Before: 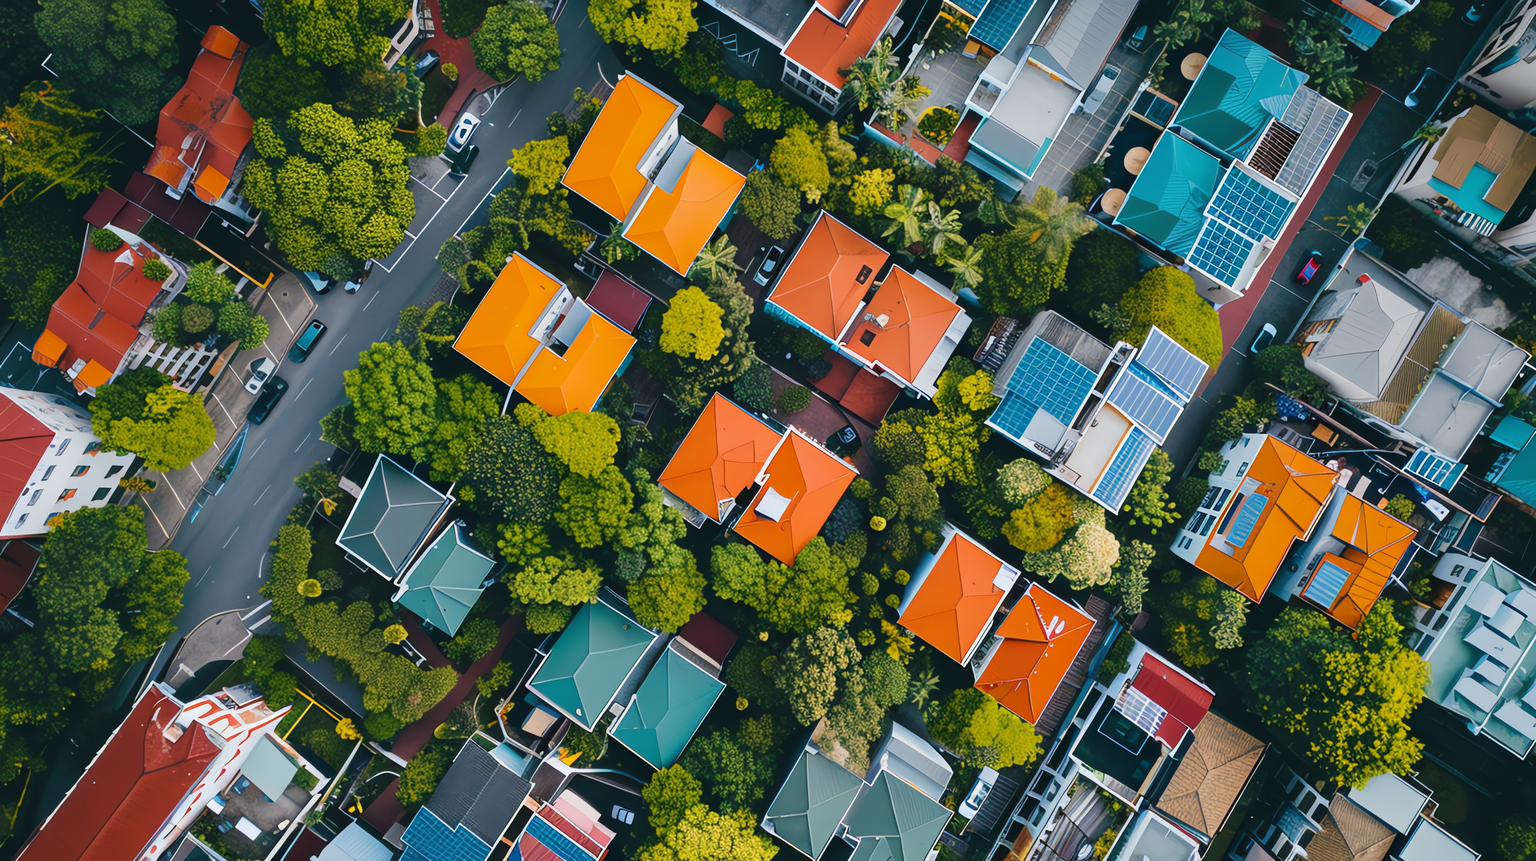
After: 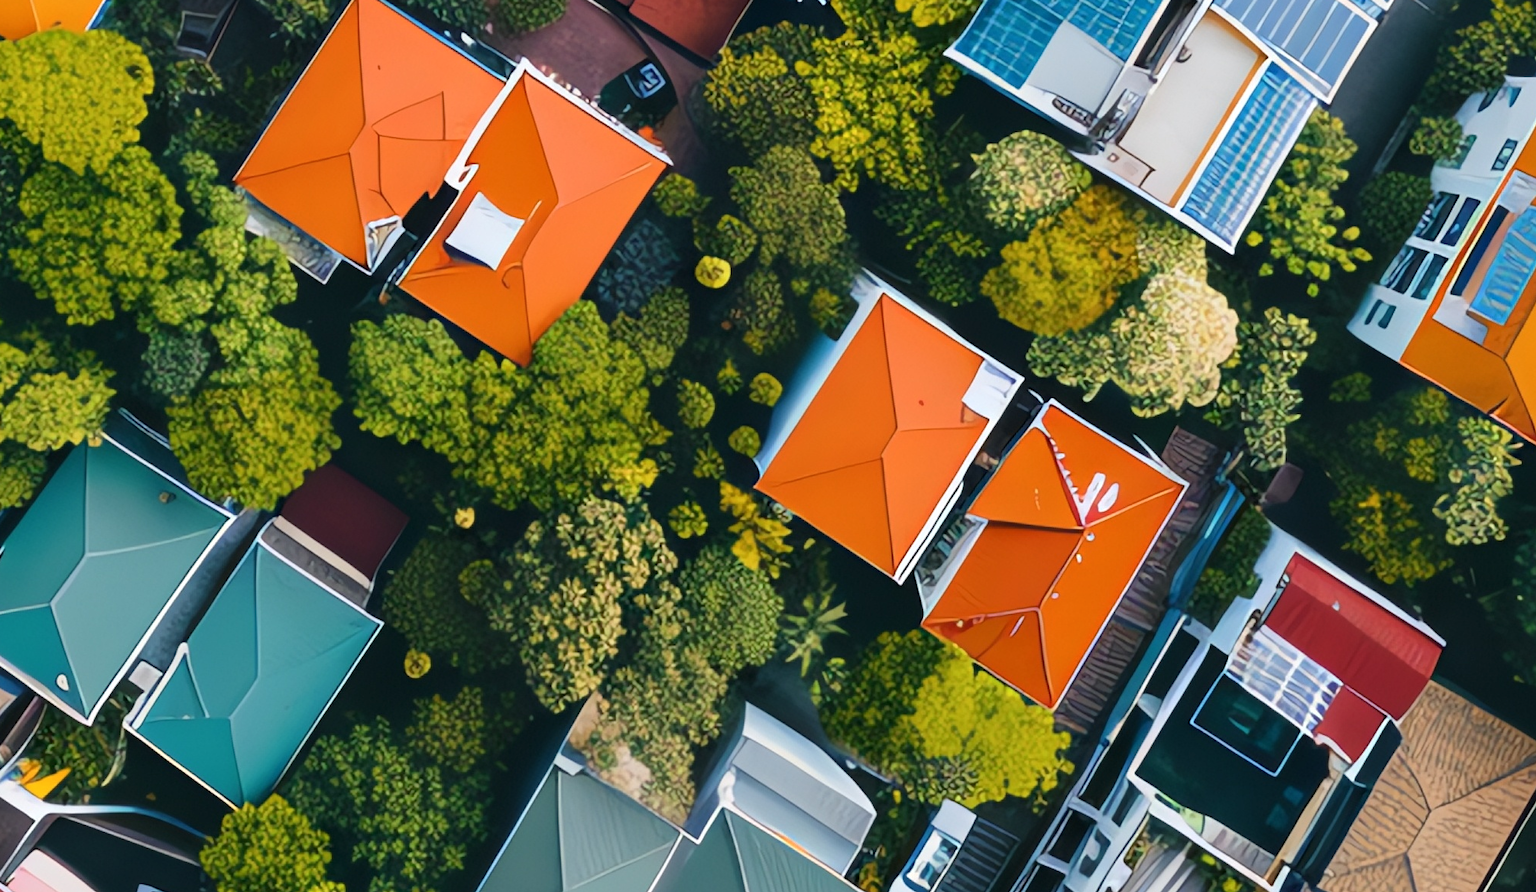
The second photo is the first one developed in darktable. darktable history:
crop: left 35.809%, top 46.267%, right 18.151%, bottom 5.981%
local contrast: highlights 107%, shadows 97%, detail 120%, midtone range 0.2
